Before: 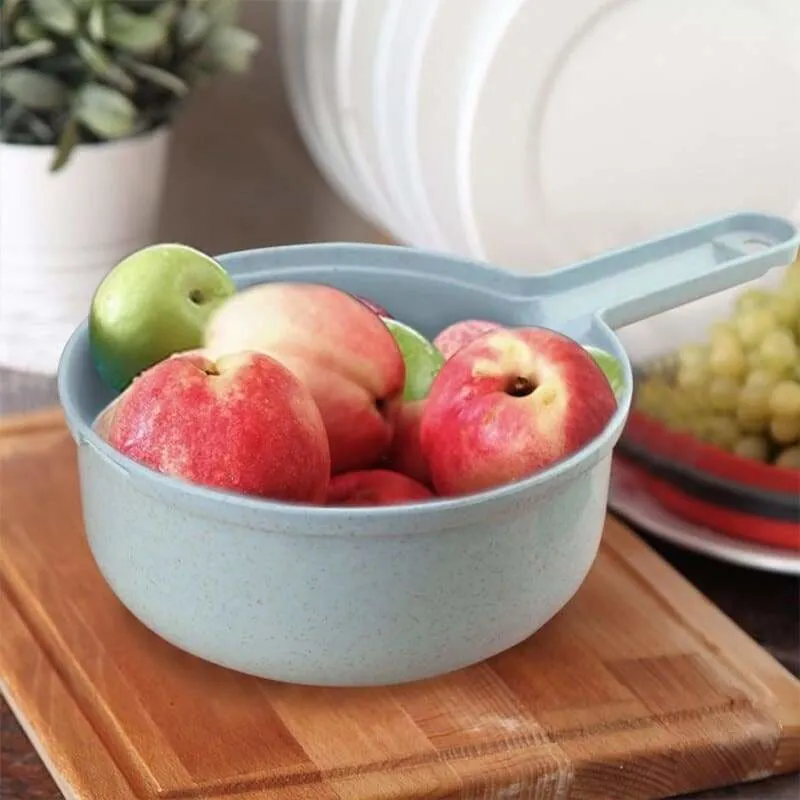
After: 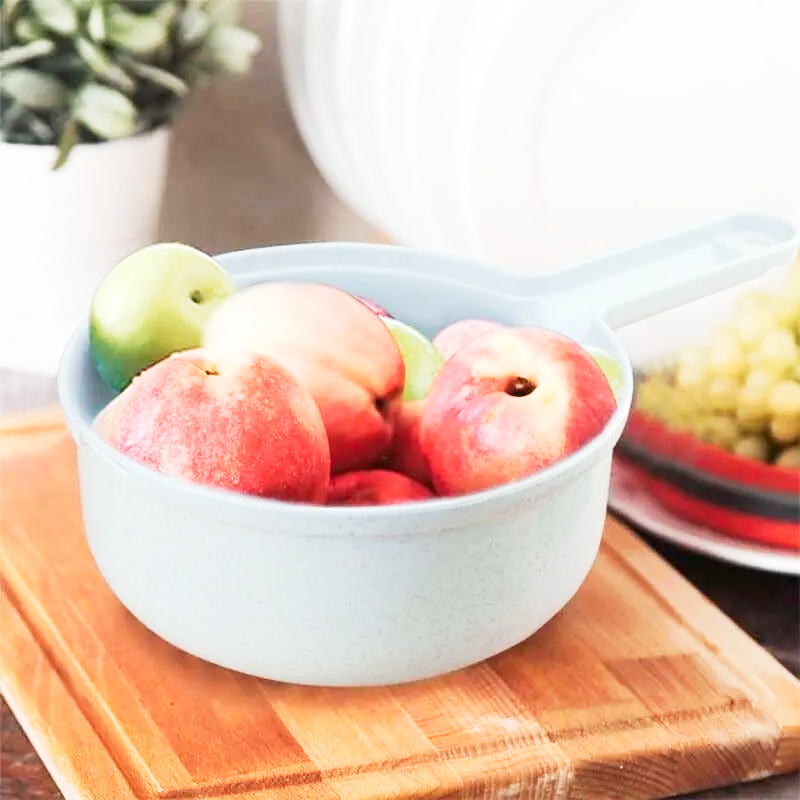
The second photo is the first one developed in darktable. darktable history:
tone curve: curves: ch0 [(0, 0) (0.003, 0.015) (0.011, 0.025) (0.025, 0.056) (0.044, 0.104) (0.069, 0.139) (0.1, 0.181) (0.136, 0.226) (0.177, 0.28) (0.224, 0.346) (0.277, 0.42) (0.335, 0.505) (0.399, 0.594) (0.468, 0.699) (0.543, 0.776) (0.623, 0.848) (0.709, 0.893) (0.801, 0.93) (0.898, 0.97) (1, 1)], preserve colors none
shadows and highlights: shadows -0.078, highlights 41.8
